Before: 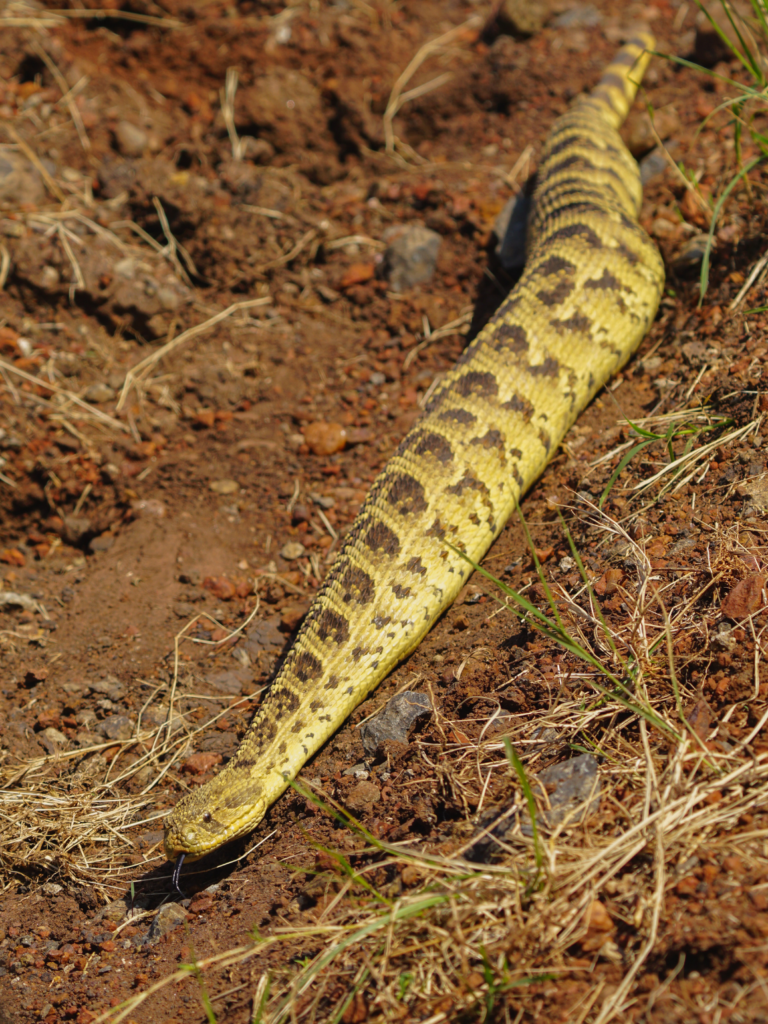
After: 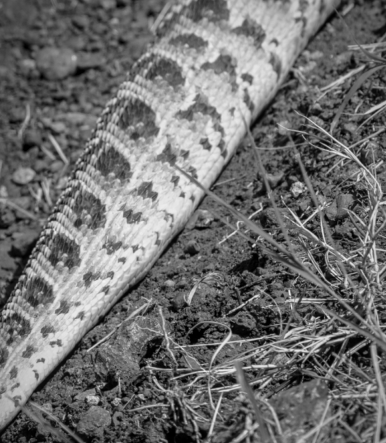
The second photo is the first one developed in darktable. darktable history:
crop: left 35.03%, top 36.625%, right 14.663%, bottom 20.057%
local contrast: on, module defaults
monochrome: on, module defaults
vignetting: fall-off radius 60%, automatic ratio true
